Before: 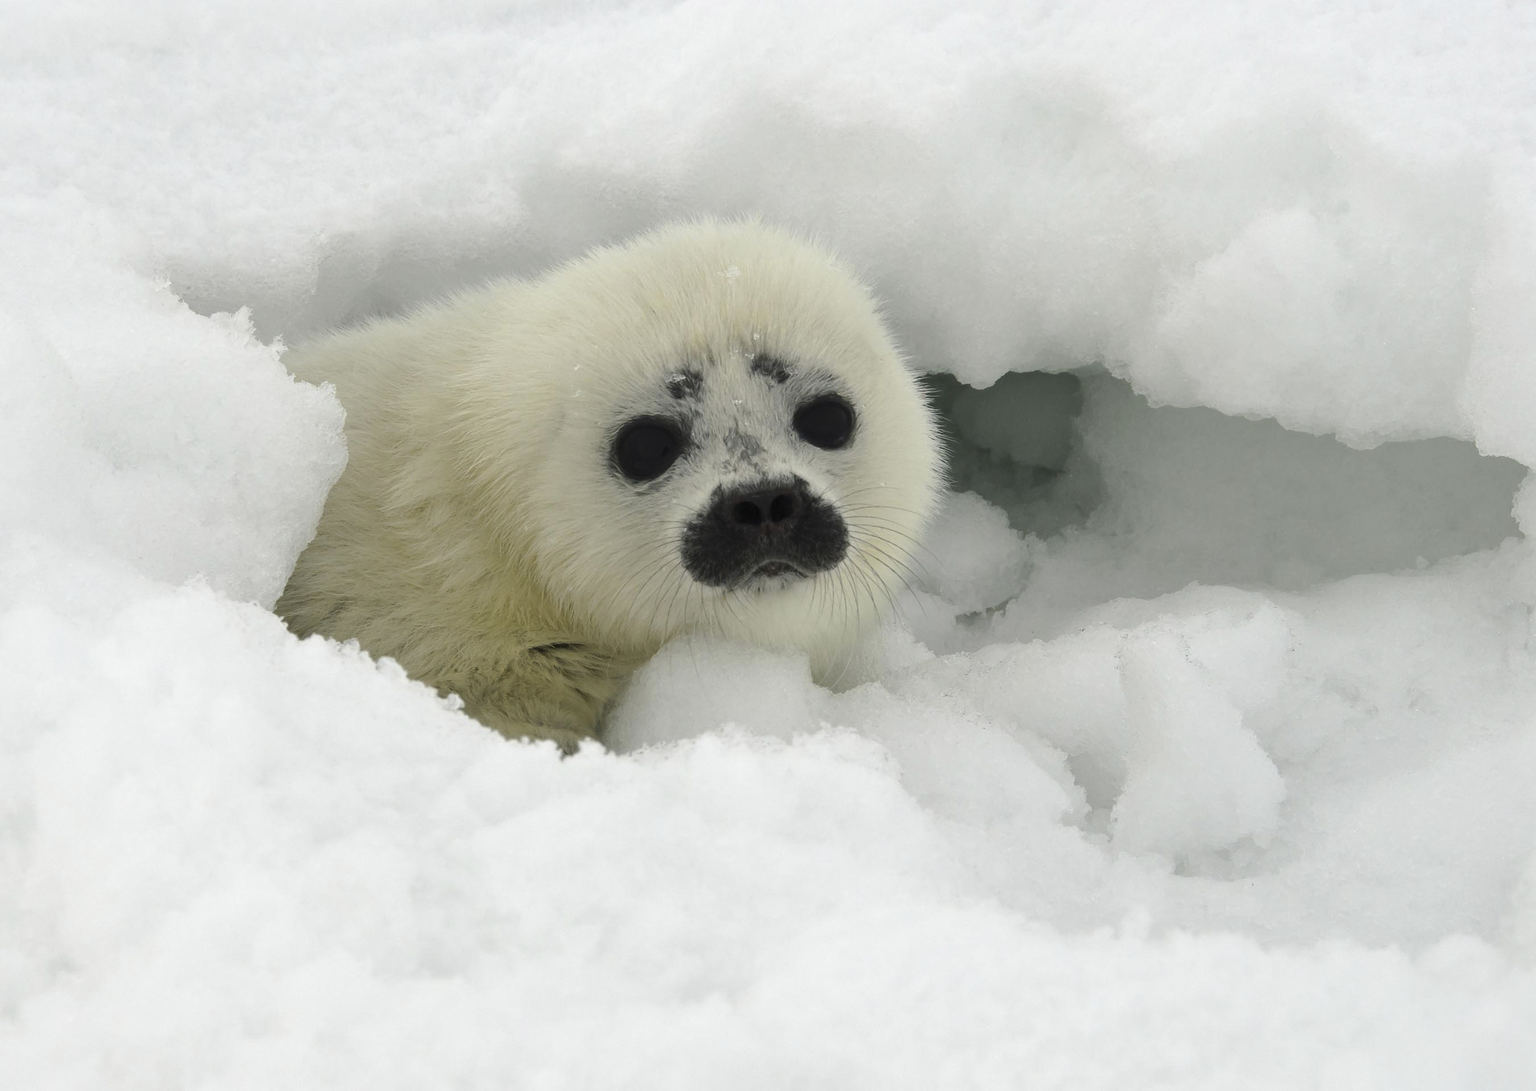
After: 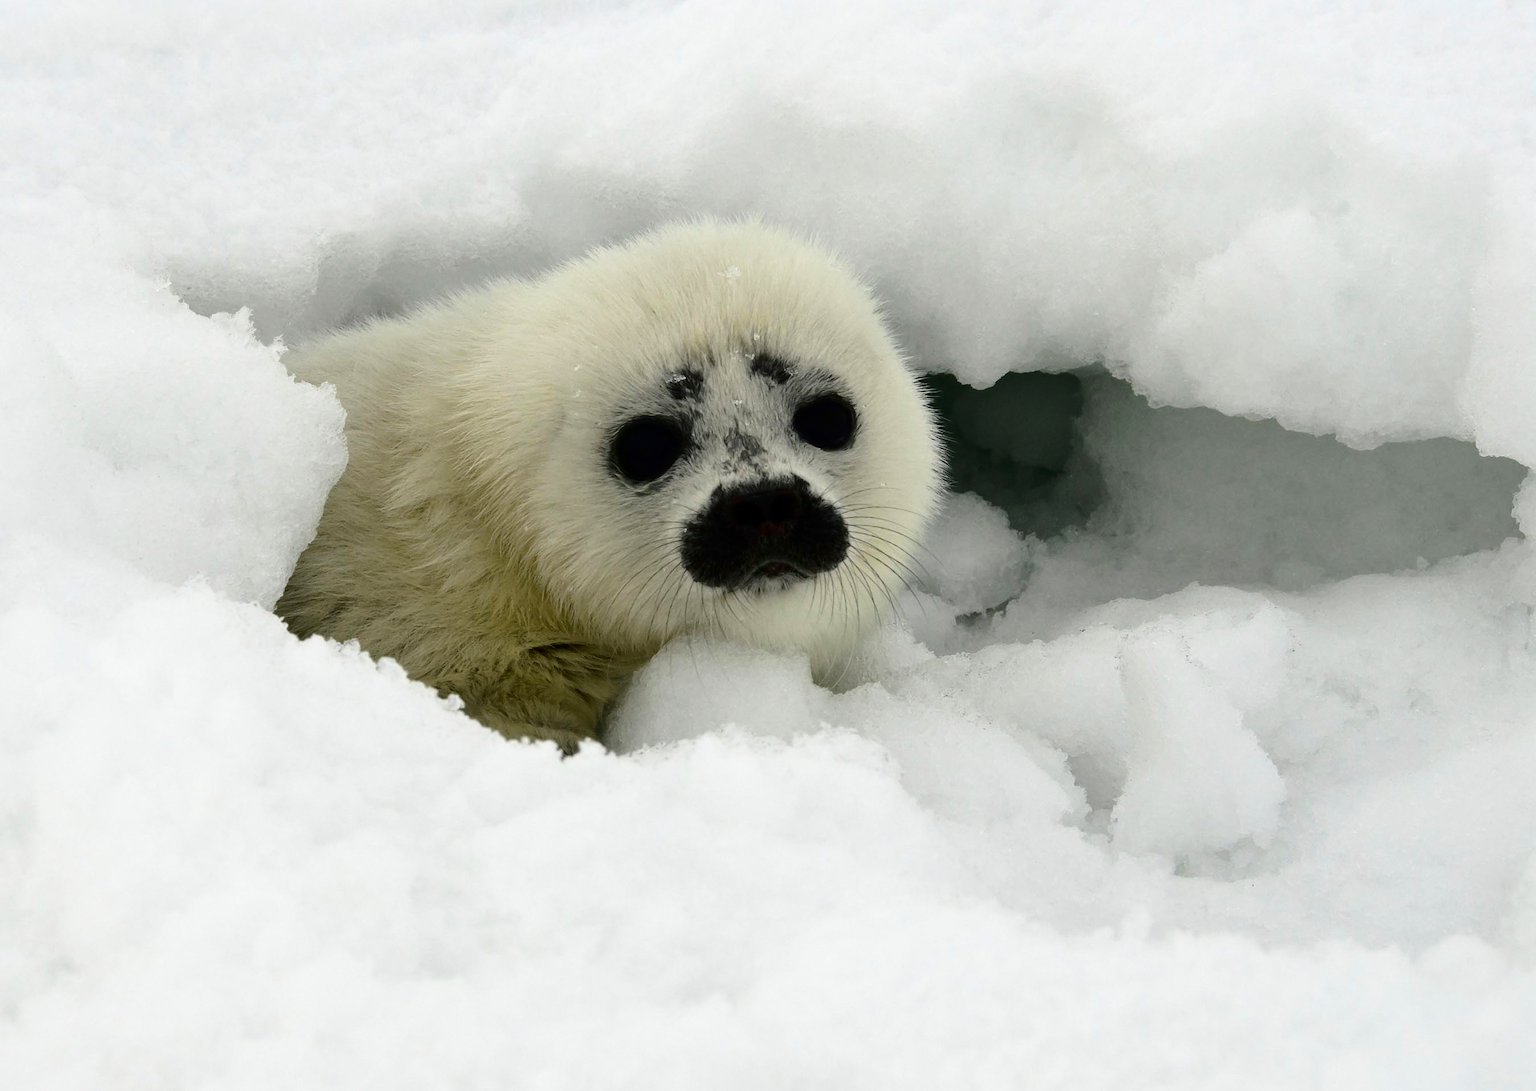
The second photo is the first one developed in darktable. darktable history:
contrast brightness saturation: contrast 0.24, brightness -0.24, saturation 0.14
